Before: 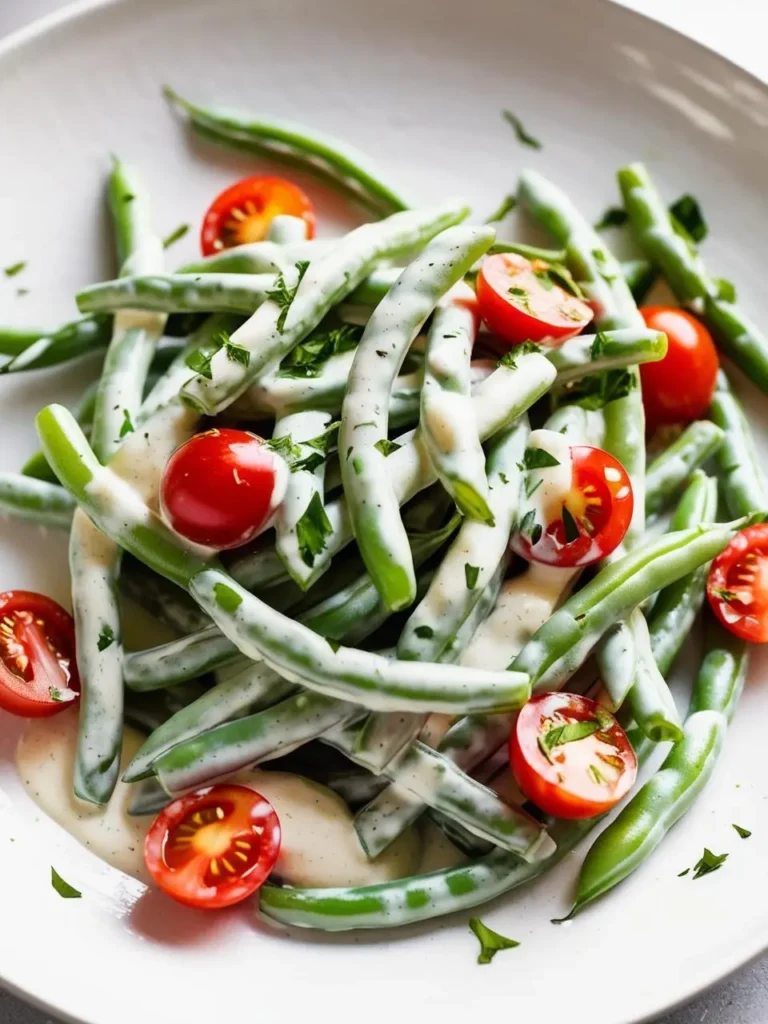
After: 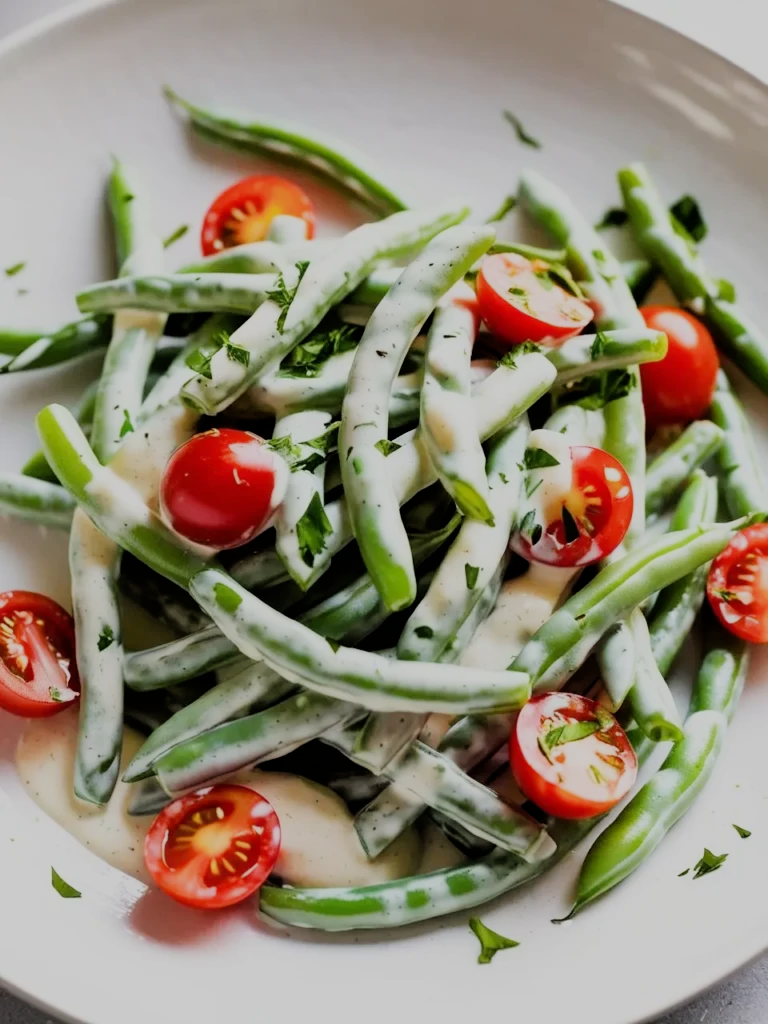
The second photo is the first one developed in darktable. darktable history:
filmic rgb: black relative exposure -6.98 EV, white relative exposure 5.63 EV, hardness 2.86
